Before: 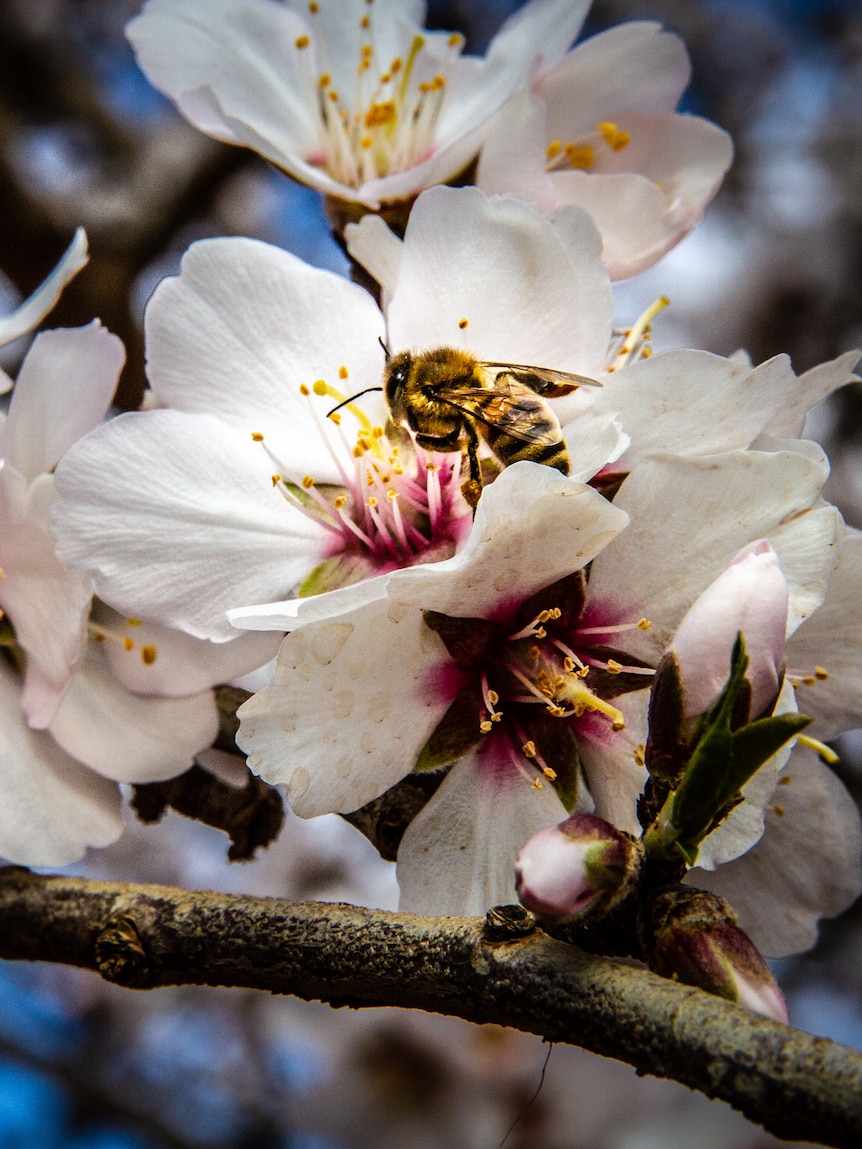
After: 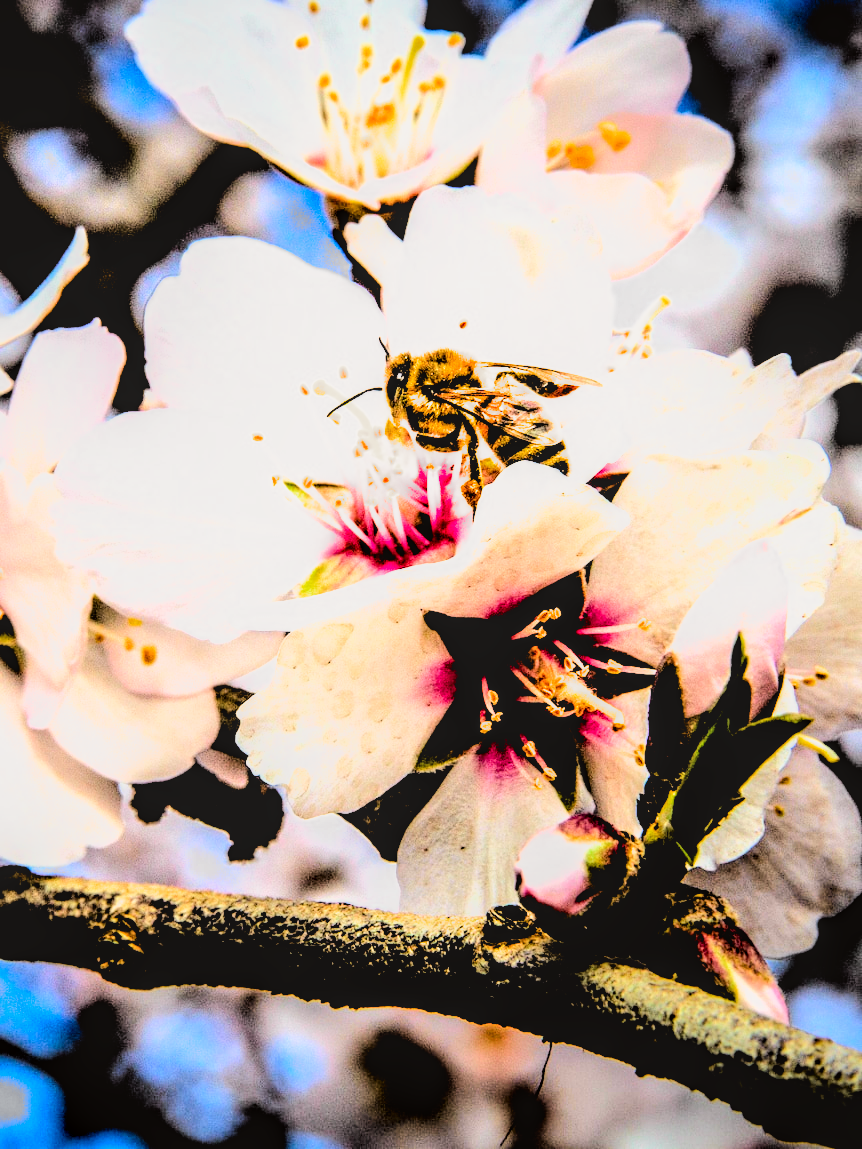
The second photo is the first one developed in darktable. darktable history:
color balance rgb: global offset › luminance -1.023%, perceptual saturation grading › global saturation 25.642%, global vibrance 9.722%
local contrast: on, module defaults
tone curve: curves: ch0 [(0, 0.019) (0.066, 0.043) (0.189, 0.182) (0.359, 0.417) (0.485, 0.576) (0.656, 0.734) (0.851, 0.861) (0.997, 0.959)]; ch1 [(0, 0) (0.179, 0.123) (0.381, 0.36) (0.425, 0.41) (0.474, 0.472) (0.499, 0.501) (0.514, 0.517) (0.571, 0.584) (0.649, 0.677) (0.812, 0.856) (1, 1)]; ch2 [(0, 0) (0.246, 0.214) (0.421, 0.427) (0.459, 0.484) (0.5, 0.504) (0.518, 0.523) (0.529, 0.544) (0.56, 0.581) (0.617, 0.631) (0.744, 0.734) (0.867, 0.821) (0.993, 0.889)], color space Lab, independent channels, preserve colors none
exposure: exposure 1 EV, compensate highlight preservation false
filmic rgb: middle gray luminance 13.77%, black relative exposure -2.12 EV, white relative exposure 3.11 EV, target black luminance 0%, hardness 1.79, latitude 58.5%, contrast 1.722, highlights saturation mix 4.57%, shadows ↔ highlights balance -36.73%, add noise in highlights 0.001, color science v3 (2019), use custom middle-gray values true, contrast in highlights soft
